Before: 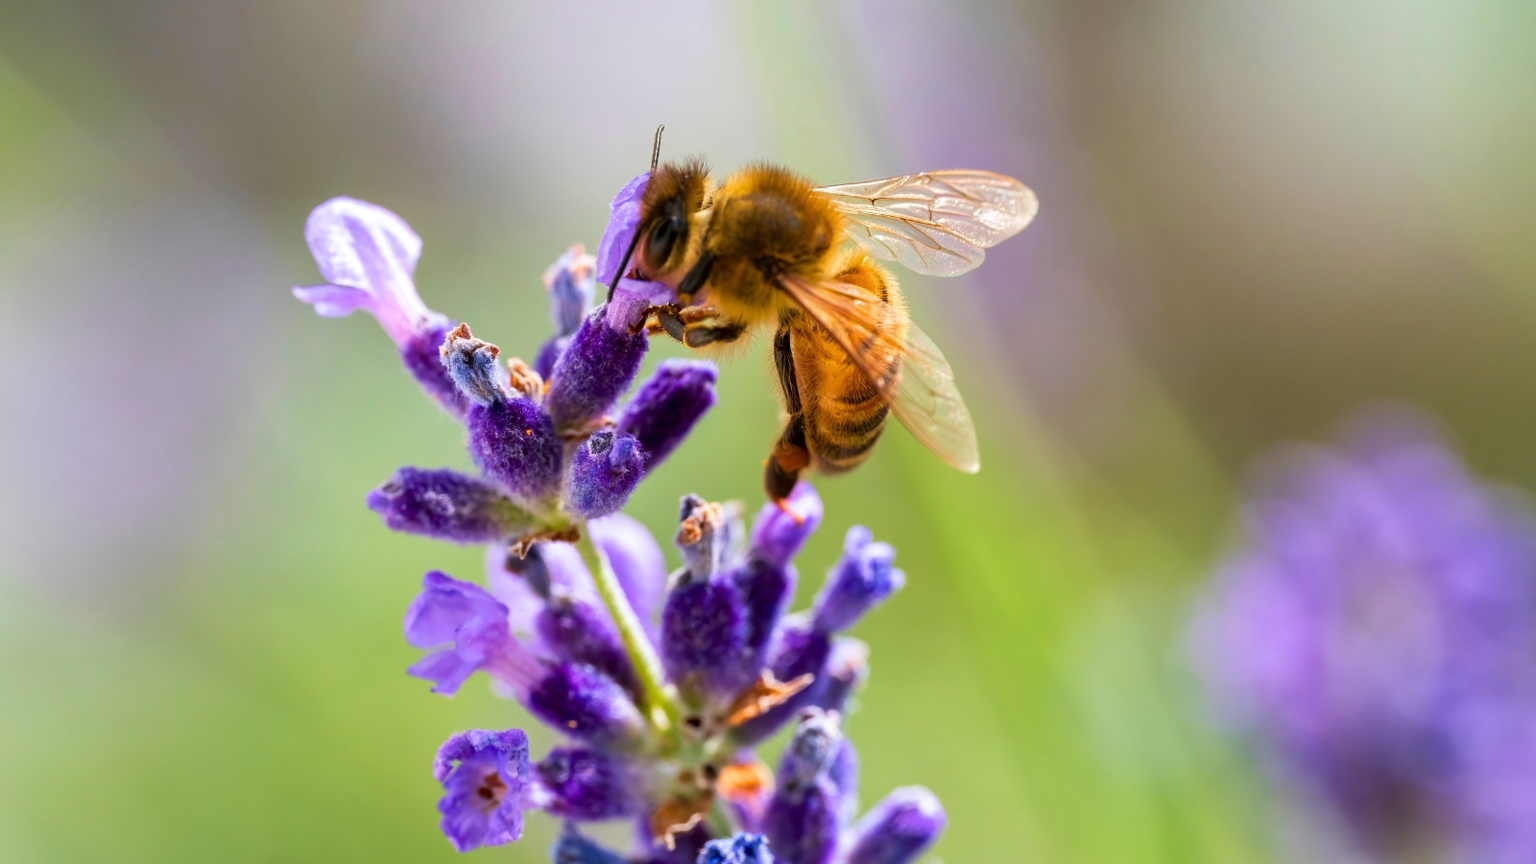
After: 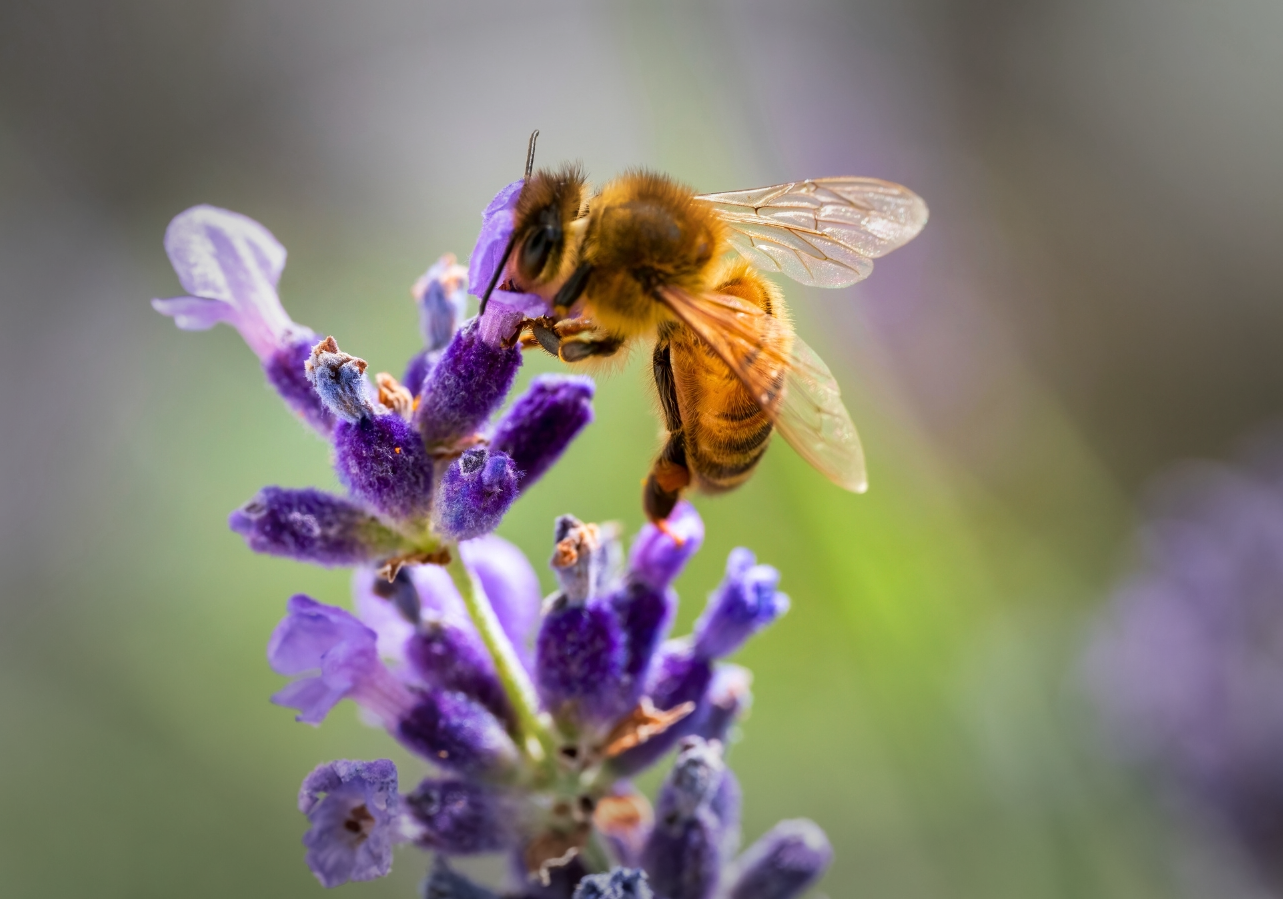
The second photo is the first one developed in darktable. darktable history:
crop and rotate: left 9.597%, right 10.195%
vignetting: fall-off start 48.41%, automatic ratio true, width/height ratio 1.29, unbound false
